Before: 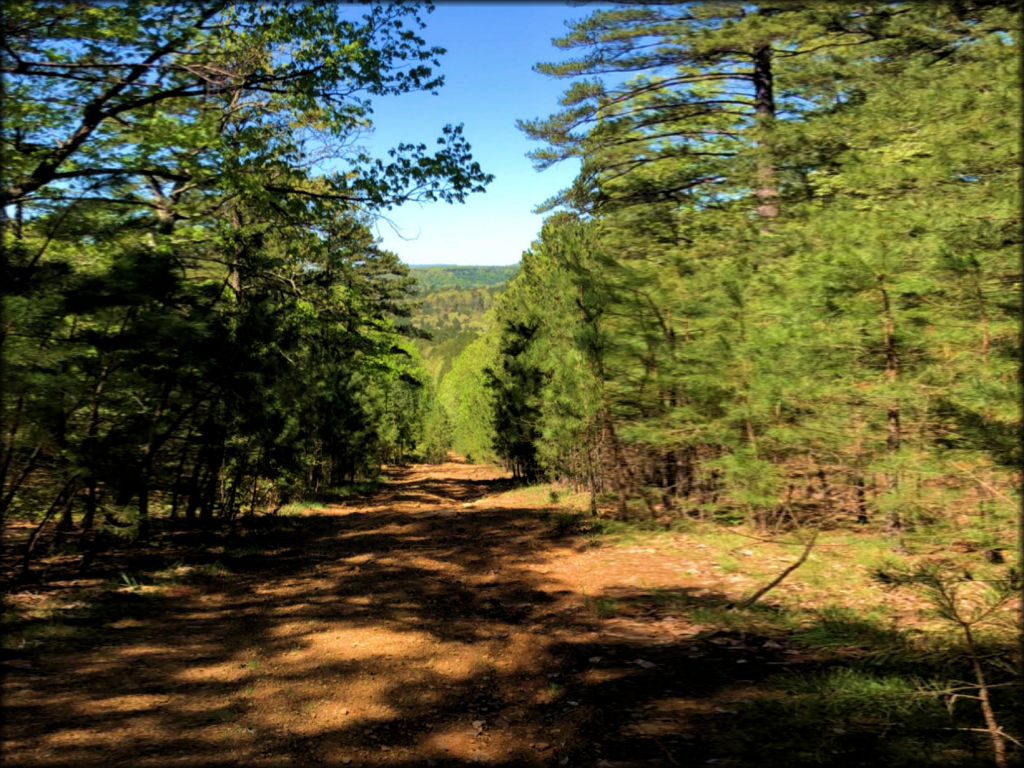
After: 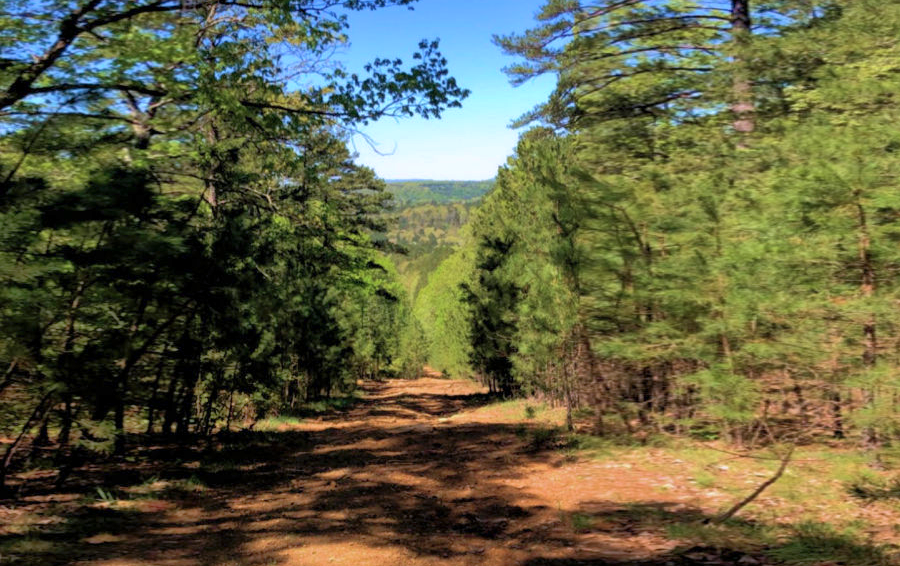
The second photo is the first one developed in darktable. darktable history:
crop and rotate: left 2.357%, top 11.096%, right 9.719%, bottom 15.174%
color calibration: illuminant as shot in camera, x 0.362, y 0.385, temperature 4535.9 K
shadows and highlights: on, module defaults
